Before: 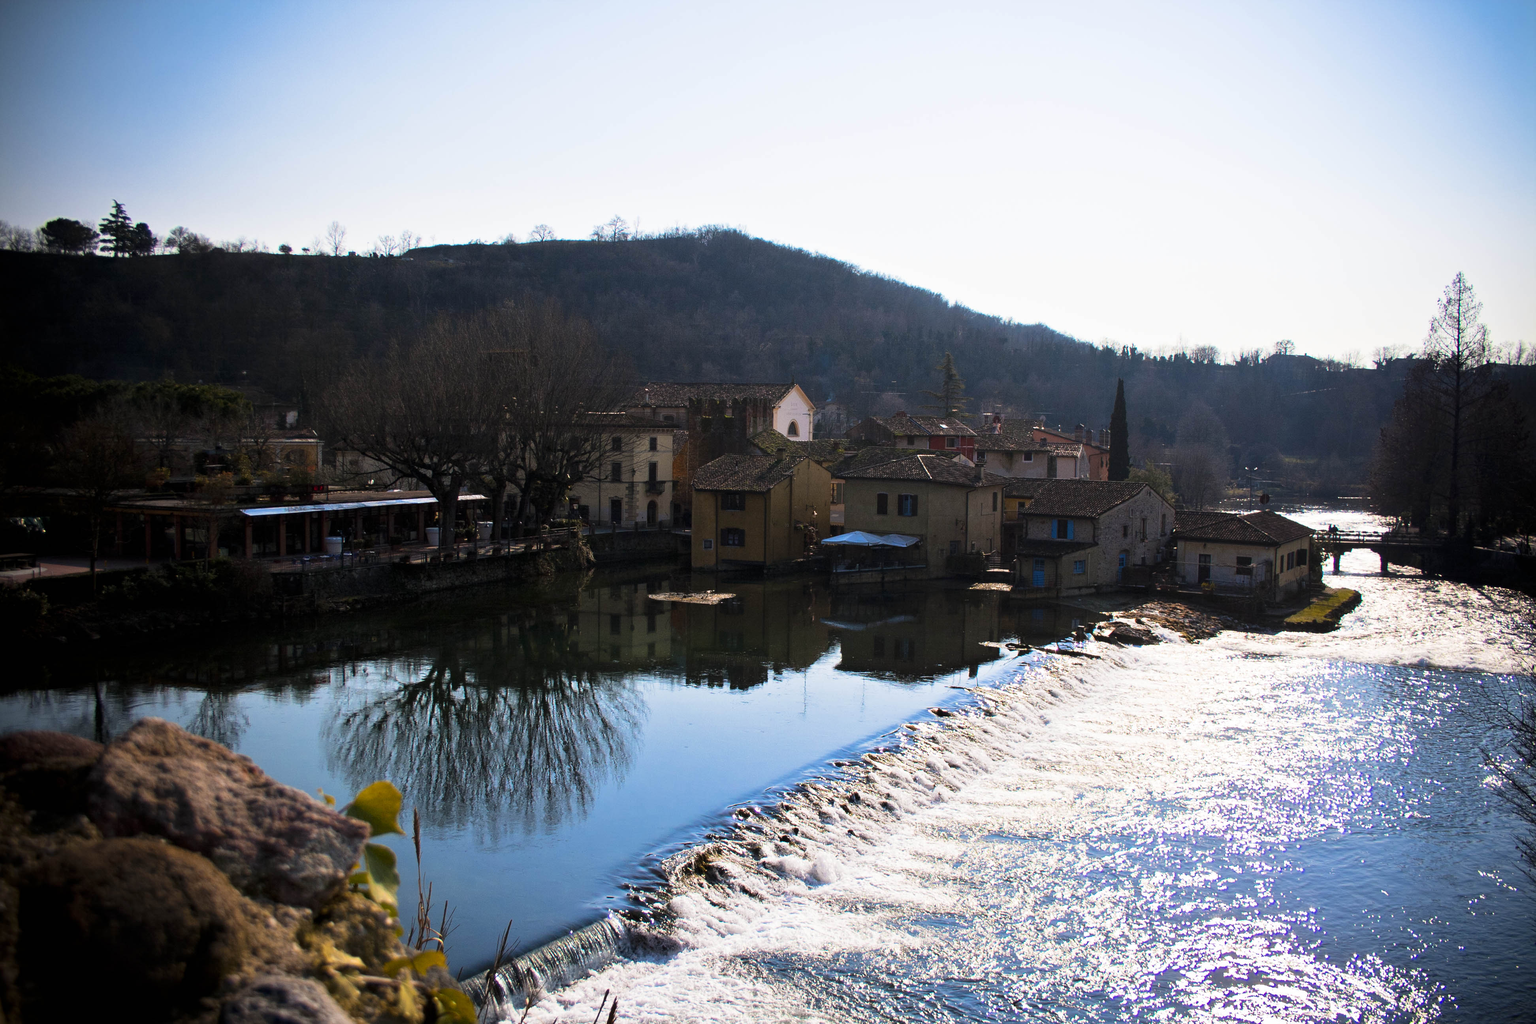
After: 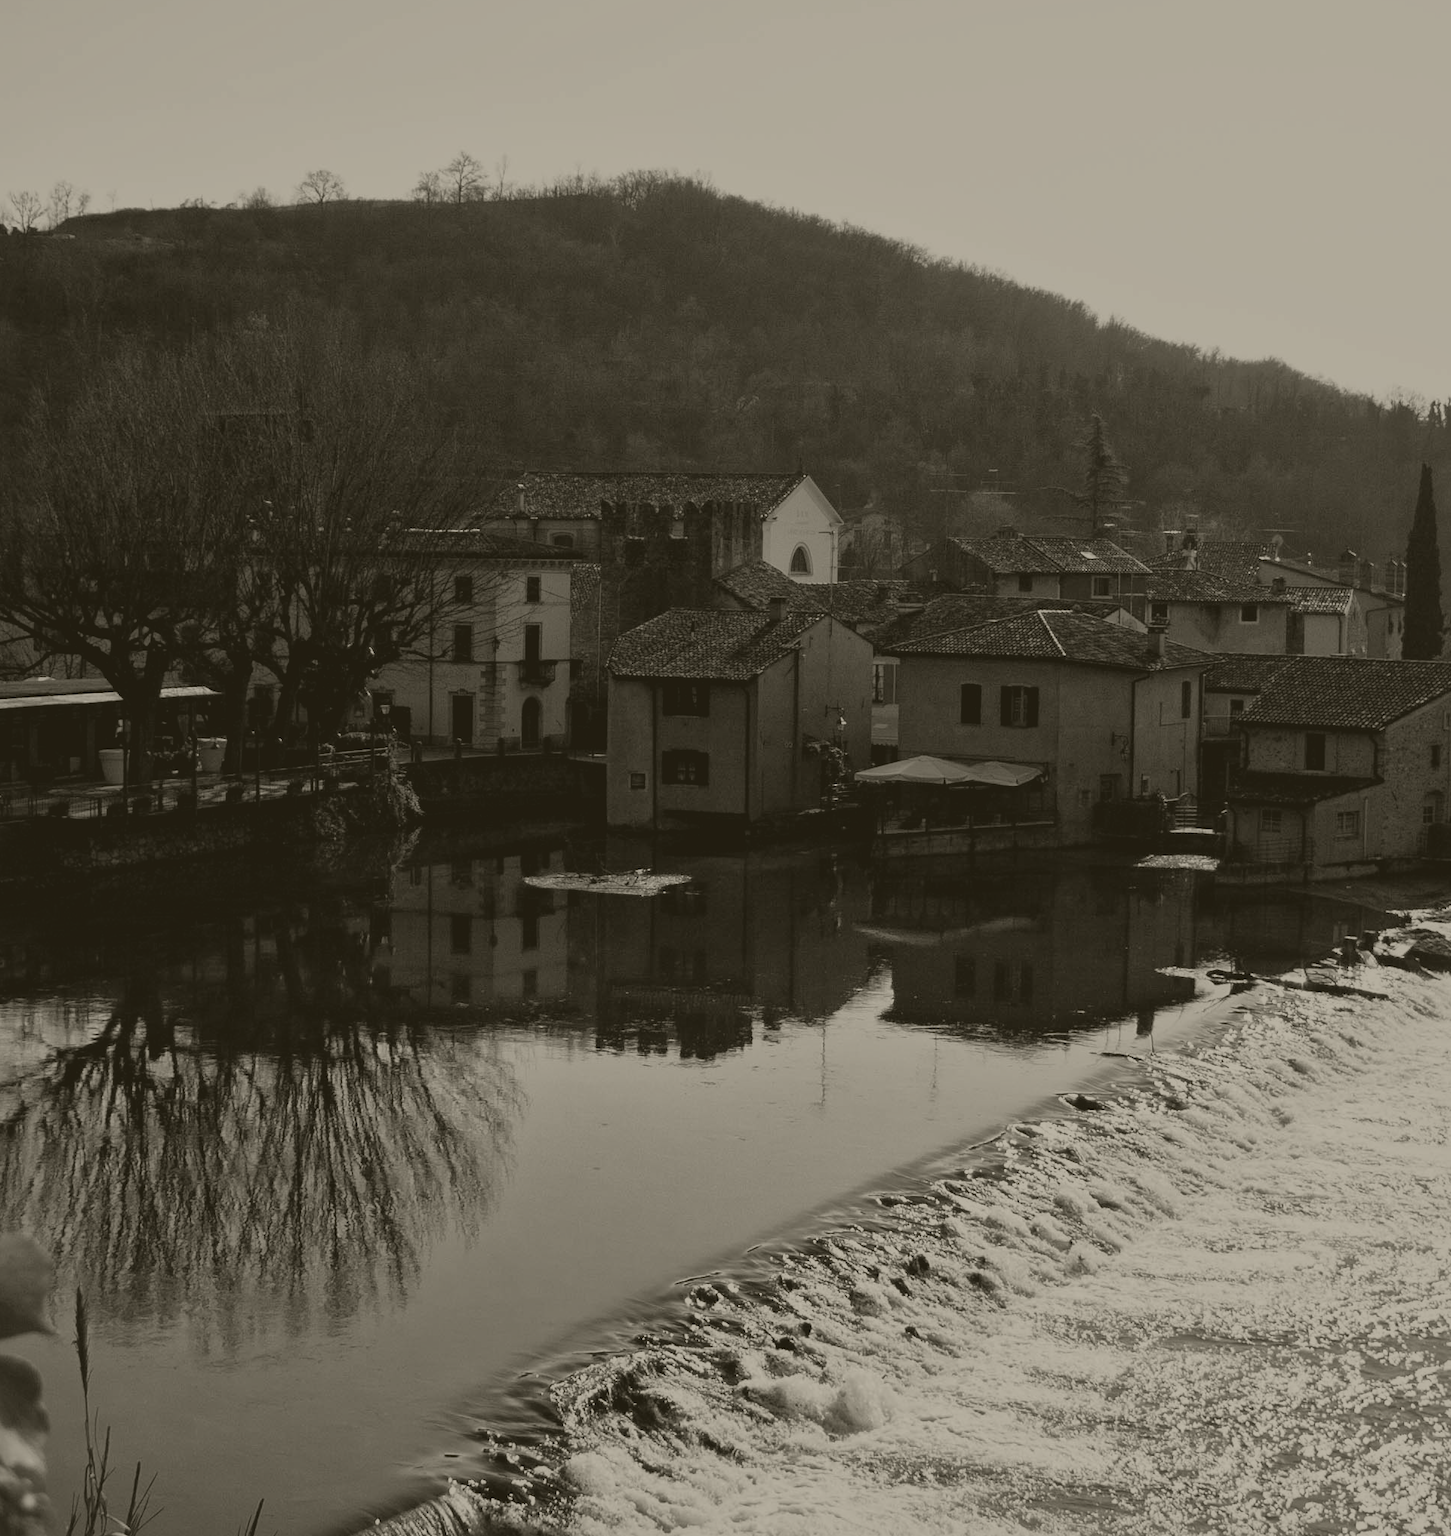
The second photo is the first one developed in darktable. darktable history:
colorize: hue 41.44°, saturation 22%, source mix 60%, lightness 10.61%
local contrast: mode bilateral grid, contrast 20, coarseness 50, detail 150%, midtone range 0.2
crop and rotate: angle 0.02°, left 24.353%, top 13.219%, right 26.156%, bottom 8.224%
